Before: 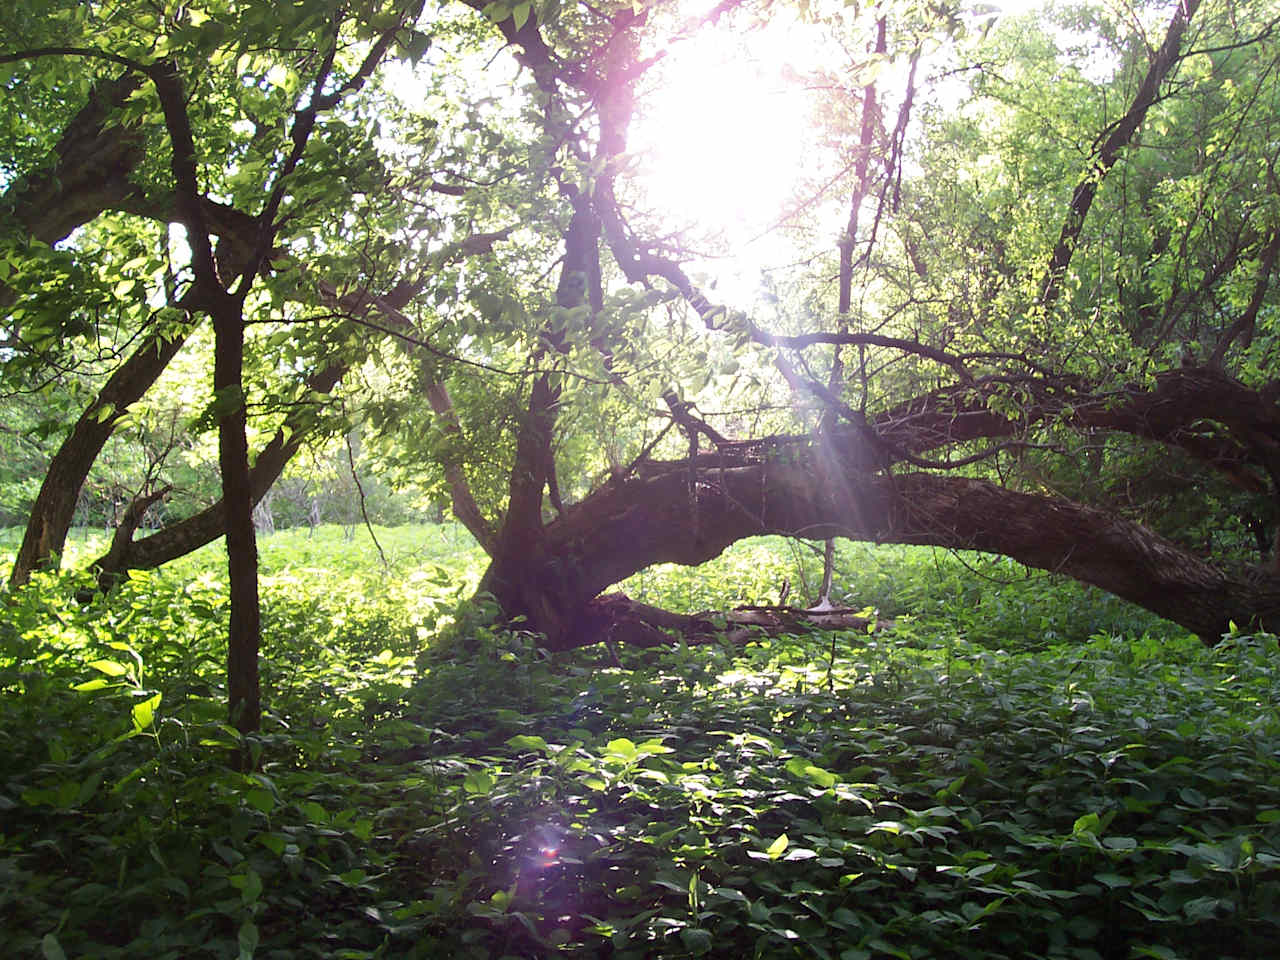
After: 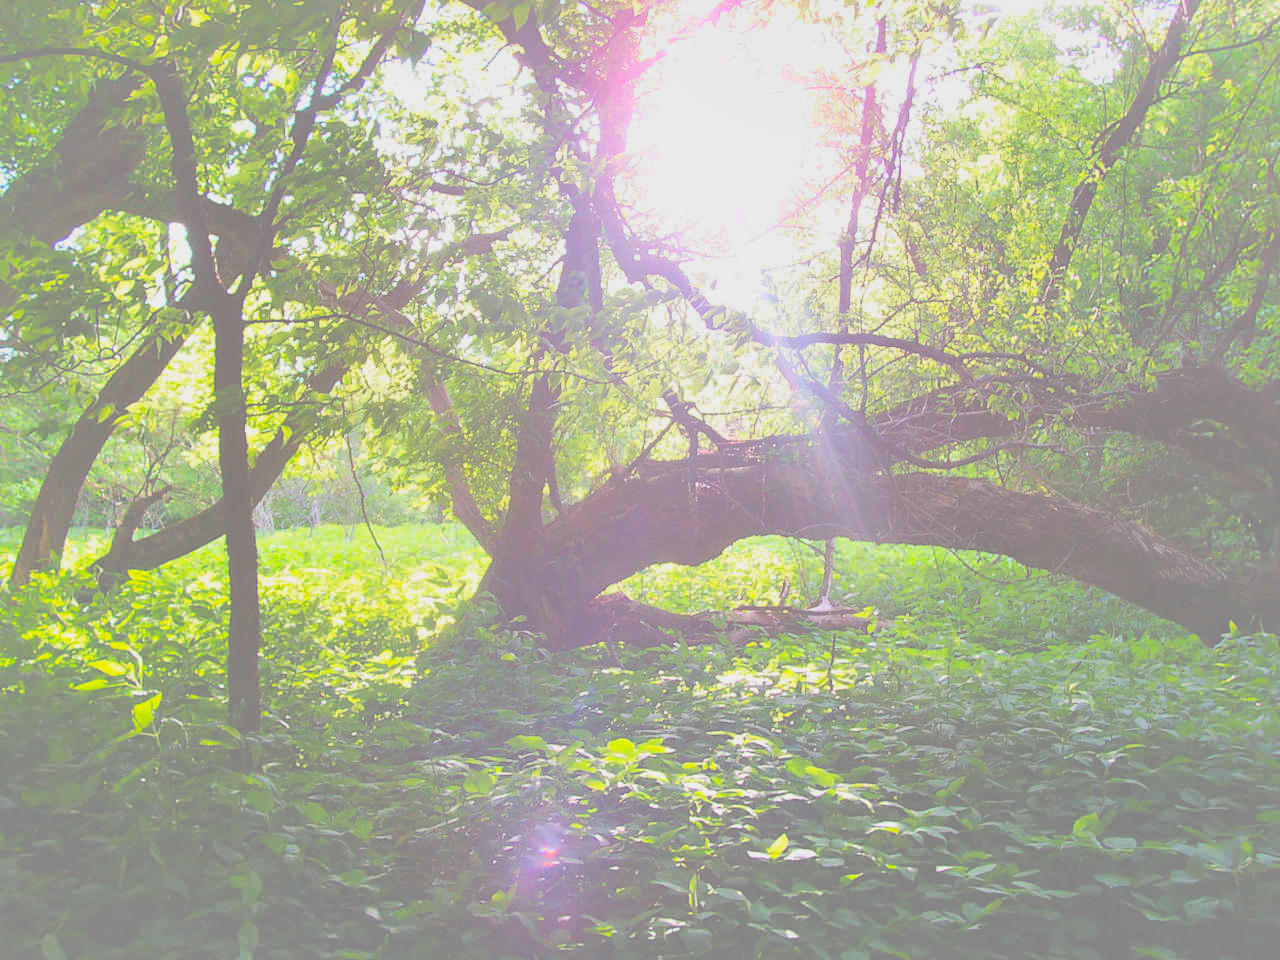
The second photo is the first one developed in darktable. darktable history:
shadows and highlights: on, module defaults
color balance rgb: perceptual saturation grading › global saturation 20%, global vibrance 20%
contrast brightness saturation: brightness 1
exposure: black level correction -0.036, exposure -0.497 EV, compensate highlight preservation false
